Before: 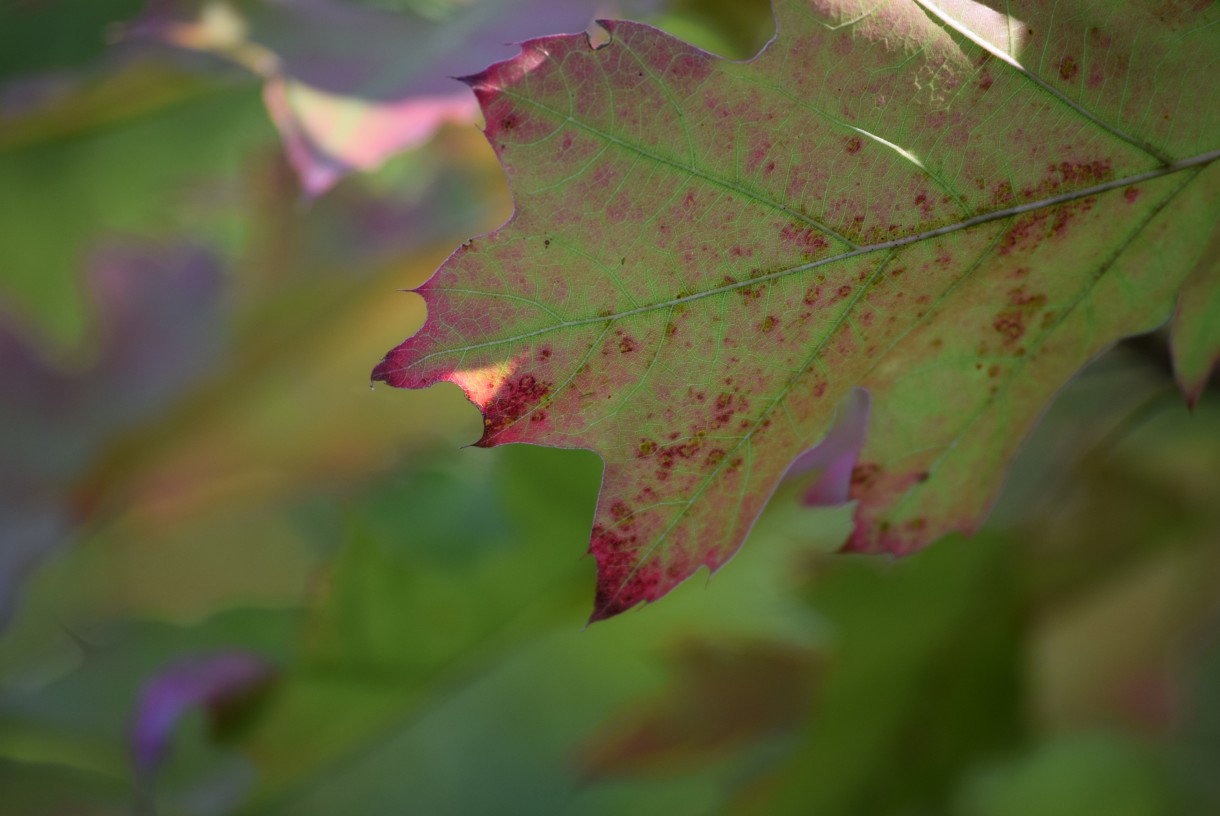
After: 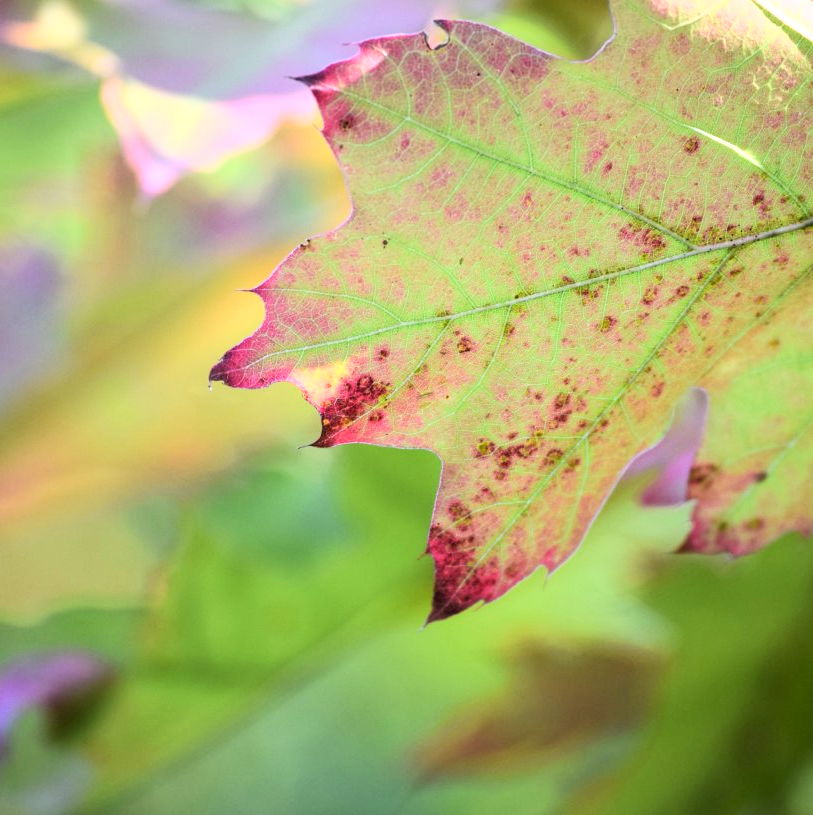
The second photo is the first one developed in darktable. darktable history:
exposure: exposure 0.513 EV, compensate highlight preservation false
base curve: curves: ch0 [(0, 0) (0.007, 0.004) (0.027, 0.03) (0.046, 0.07) (0.207, 0.54) (0.442, 0.872) (0.673, 0.972) (1, 1)]
crop and rotate: left 13.35%, right 19.982%
